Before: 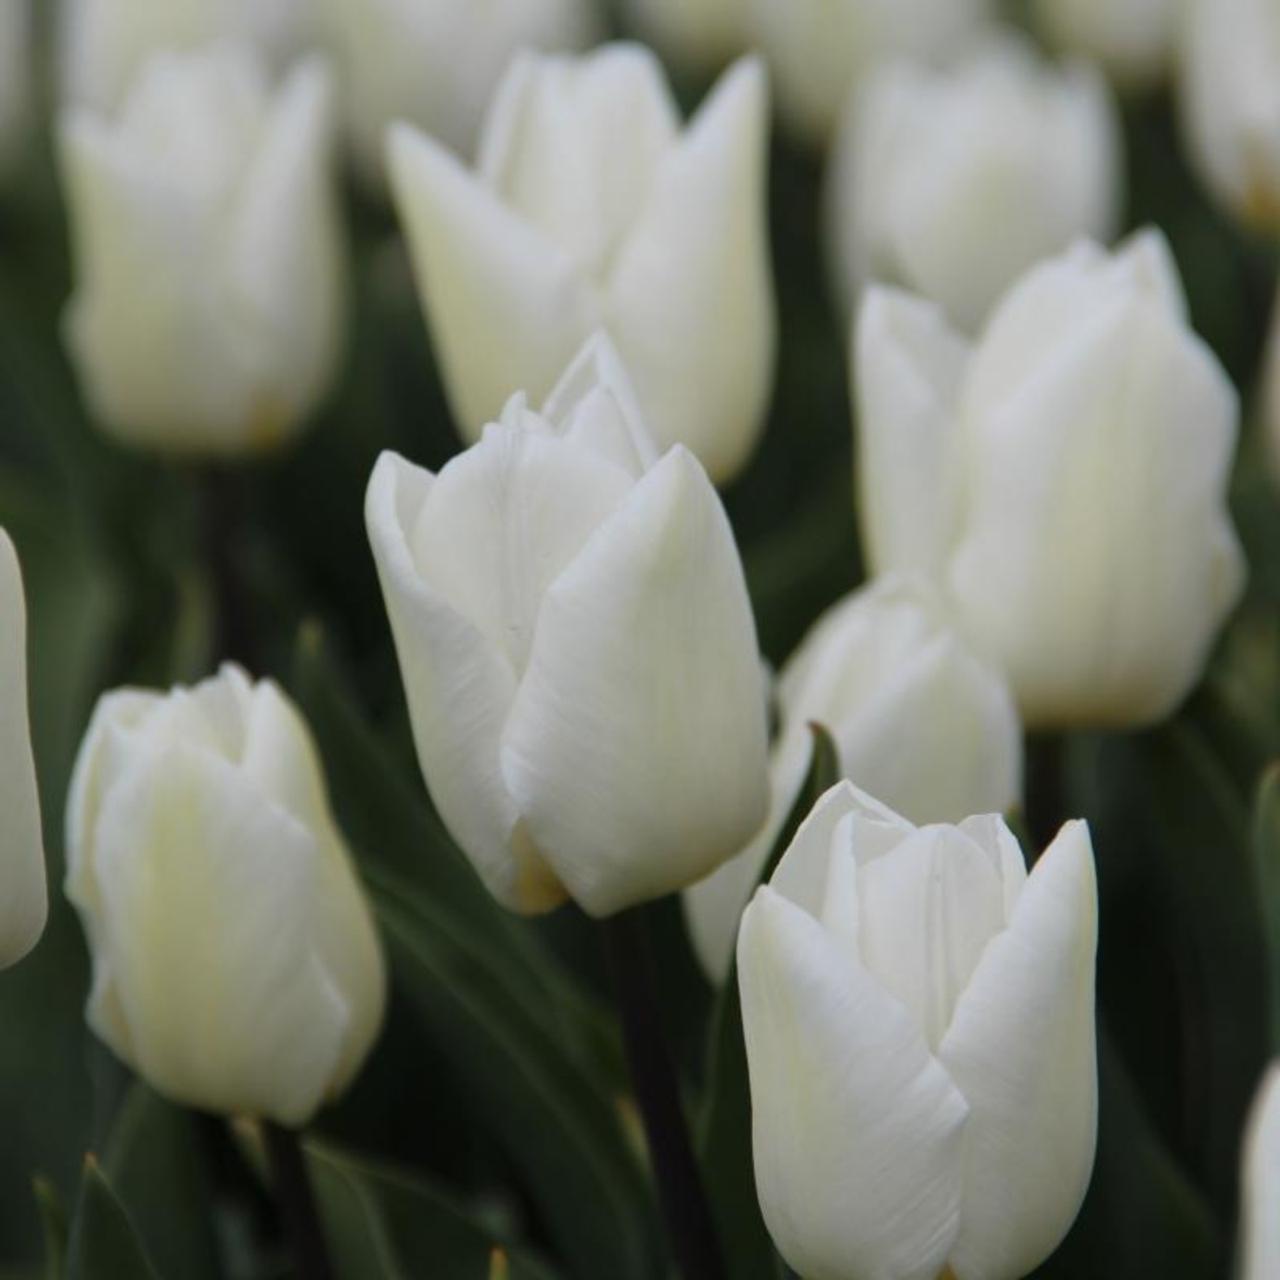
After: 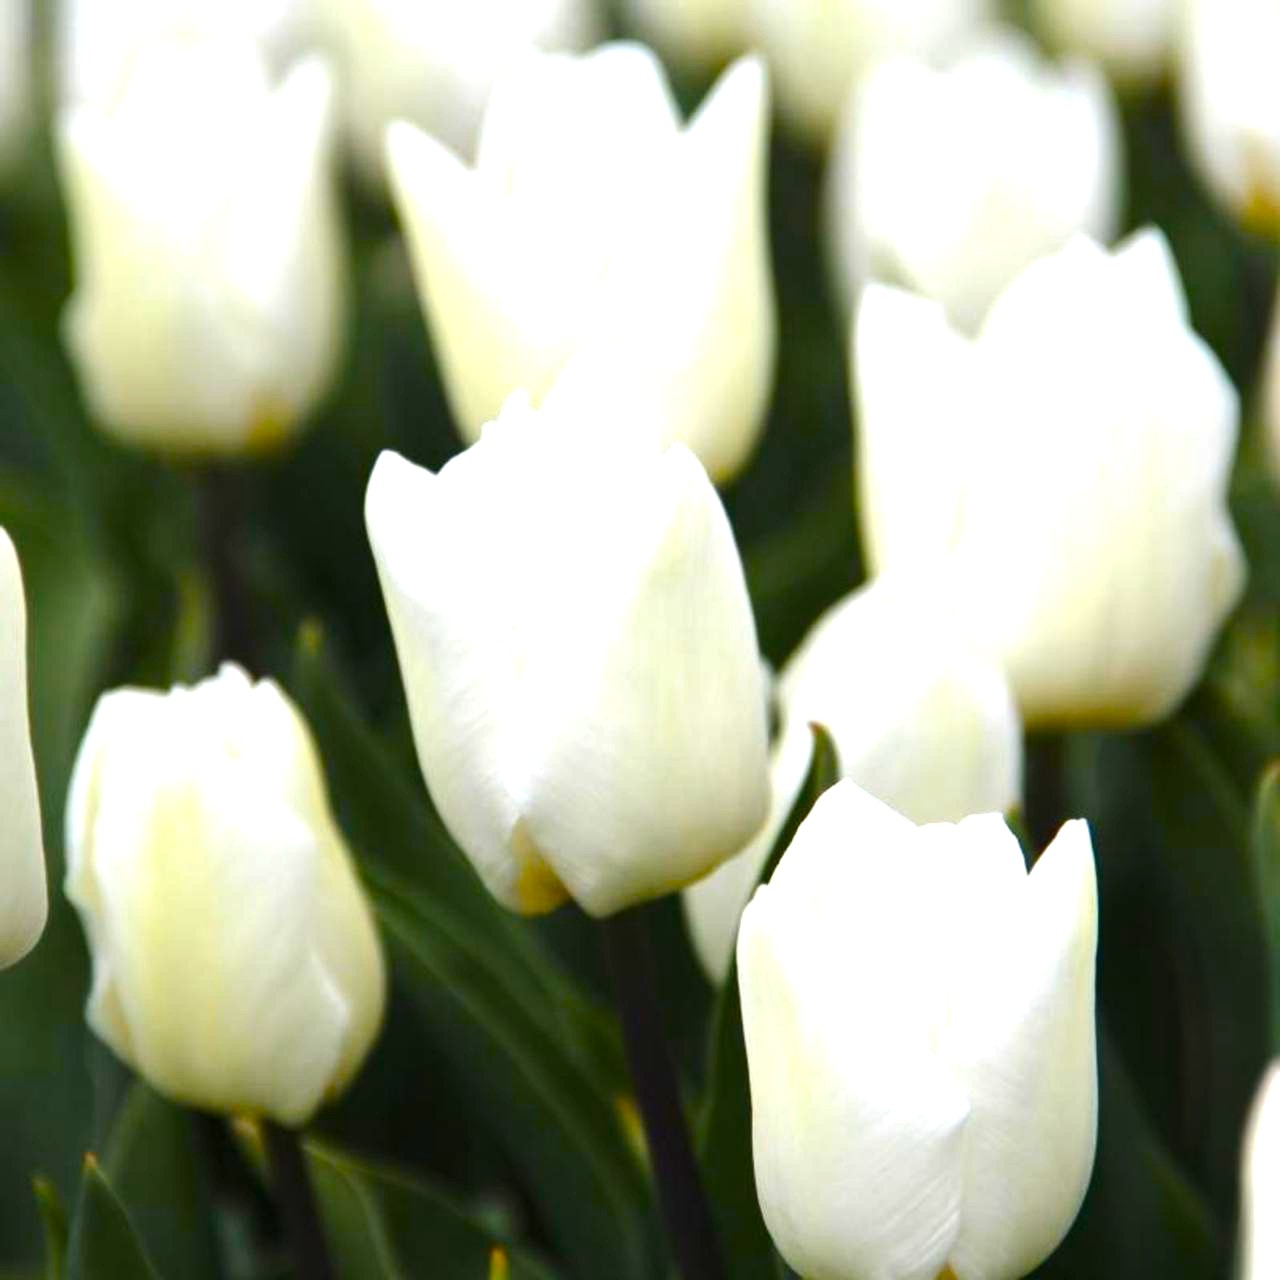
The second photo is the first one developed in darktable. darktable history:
tone equalizer: -8 EV -0.417 EV, -7 EV -0.389 EV, -6 EV -0.333 EV, -5 EV -0.222 EV, -3 EV 0.222 EV, -2 EV 0.333 EV, -1 EV 0.389 EV, +0 EV 0.417 EV, edges refinement/feathering 500, mask exposure compensation -1.57 EV, preserve details no
color balance rgb: perceptual saturation grading › global saturation 45%, perceptual saturation grading › highlights -25%, perceptual saturation grading › shadows 50%, perceptual brilliance grading › global brilliance 3%, global vibrance 3%
exposure: black level correction 0, exposure 1 EV, compensate exposure bias true, compensate highlight preservation false
